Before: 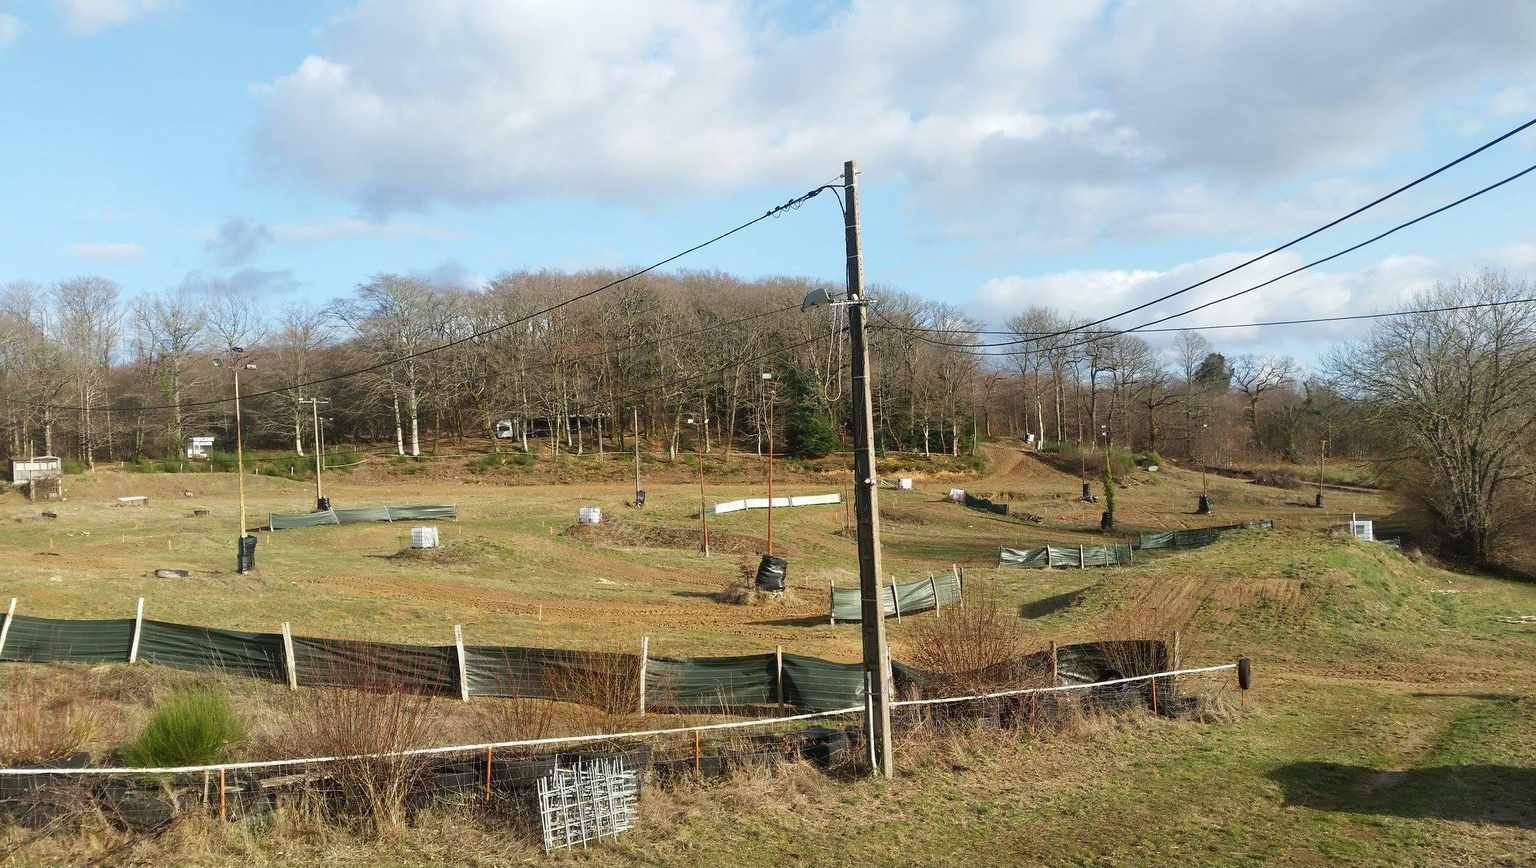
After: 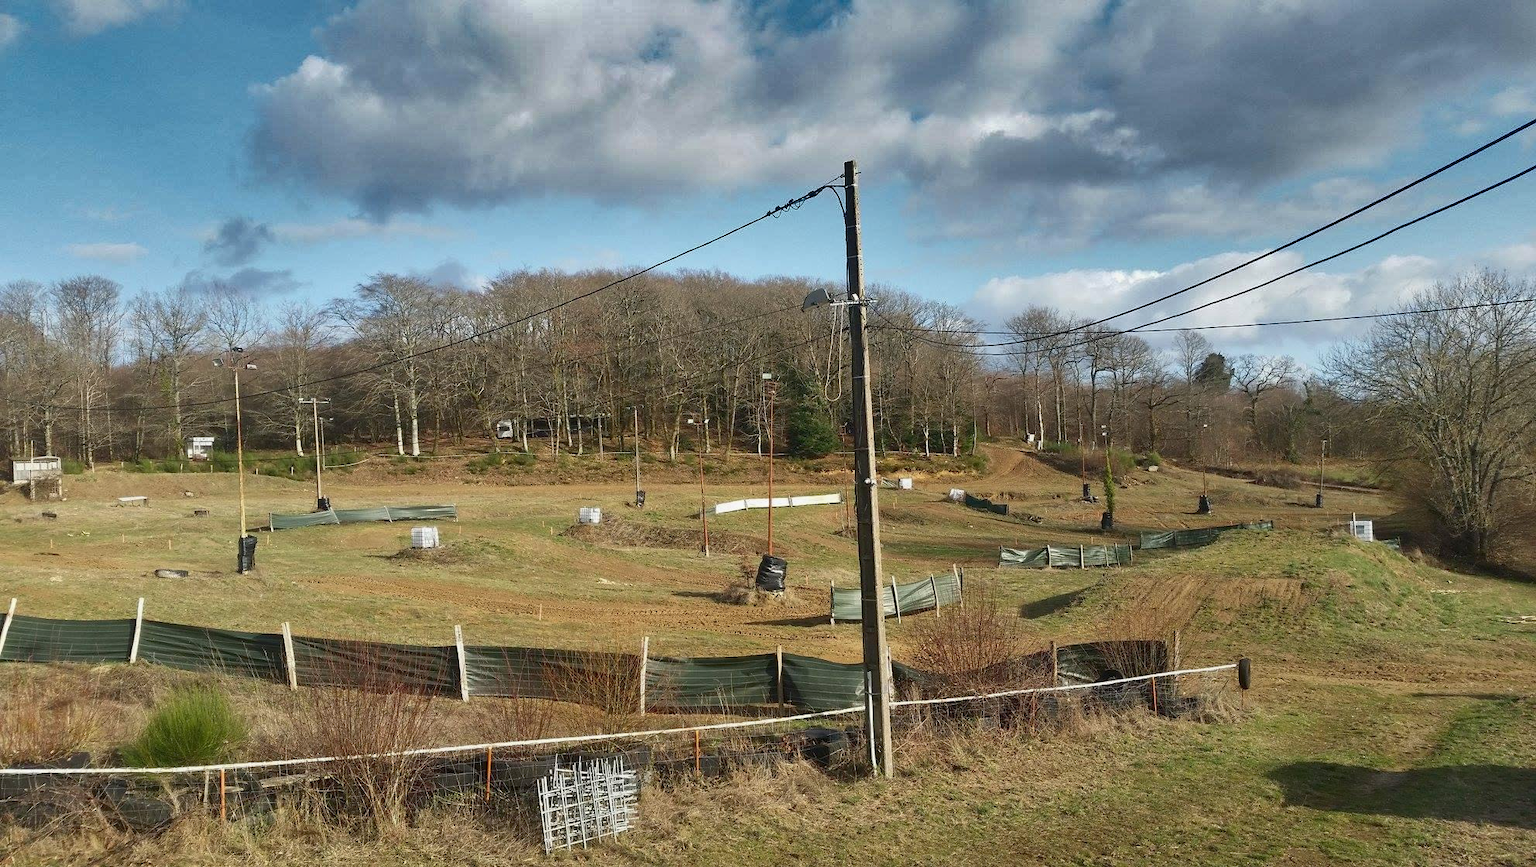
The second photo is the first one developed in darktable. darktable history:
tone equalizer: -8 EV 0.253 EV, -7 EV 0.418 EV, -6 EV 0.391 EV, -5 EV 0.281 EV, -3 EV -0.249 EV, -2 EV -0.399 EV, -1 EV -0.392 EV, +0 EV -0.278 EV
shadows and highlights: shadows 24.24, highlights -79.58, soften with gaussian
exposure: exposure 0.217 EV, compensate exposure bias true, compensate highlight preservation false
